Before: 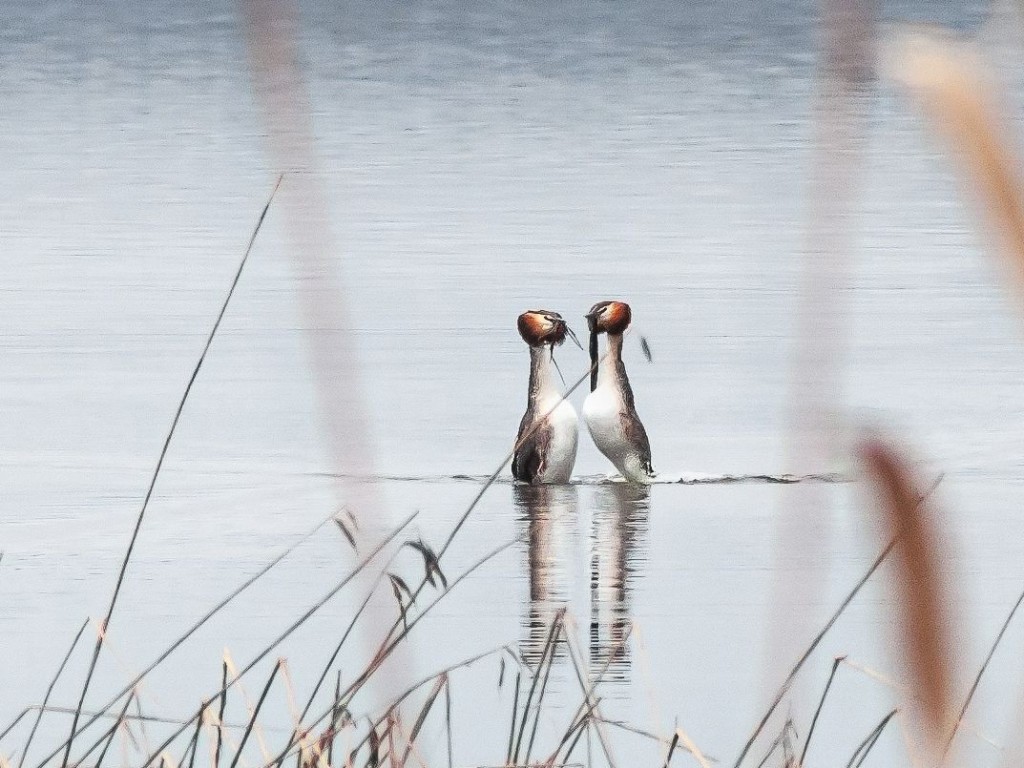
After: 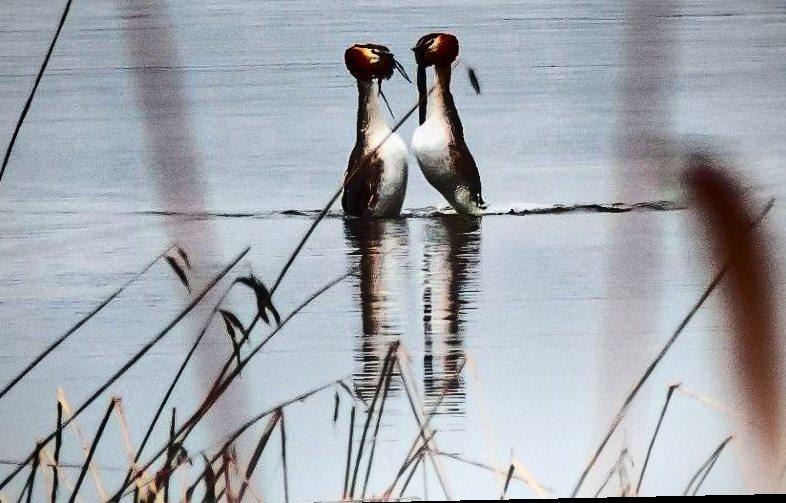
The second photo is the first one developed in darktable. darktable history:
crop and rotate: left 17.299%, top 35.115%, right 7.015%, bottom 1.024%
rotate and perspective: rotation -1.17°, automatic cropping off
vignetting: fall-off radius 63.6%
contrast brightness saturation: contrast 0.2, brightness 0.16, saturation 0.22
shadows and highlights: shadows 20.91, highlights -82.73, soften with gaussian
